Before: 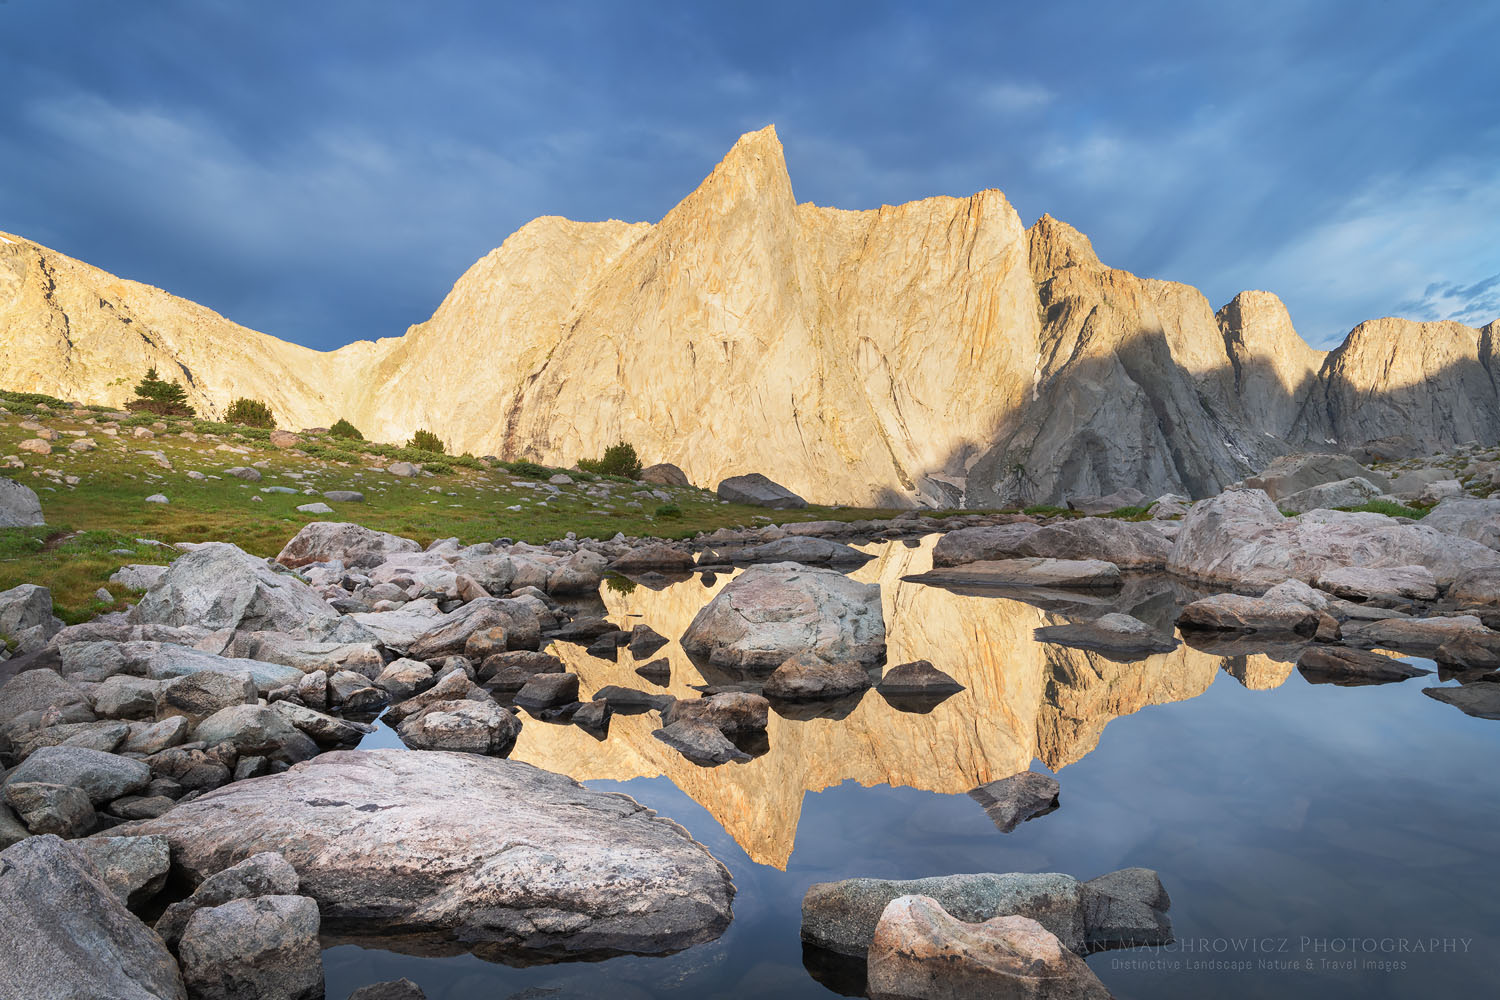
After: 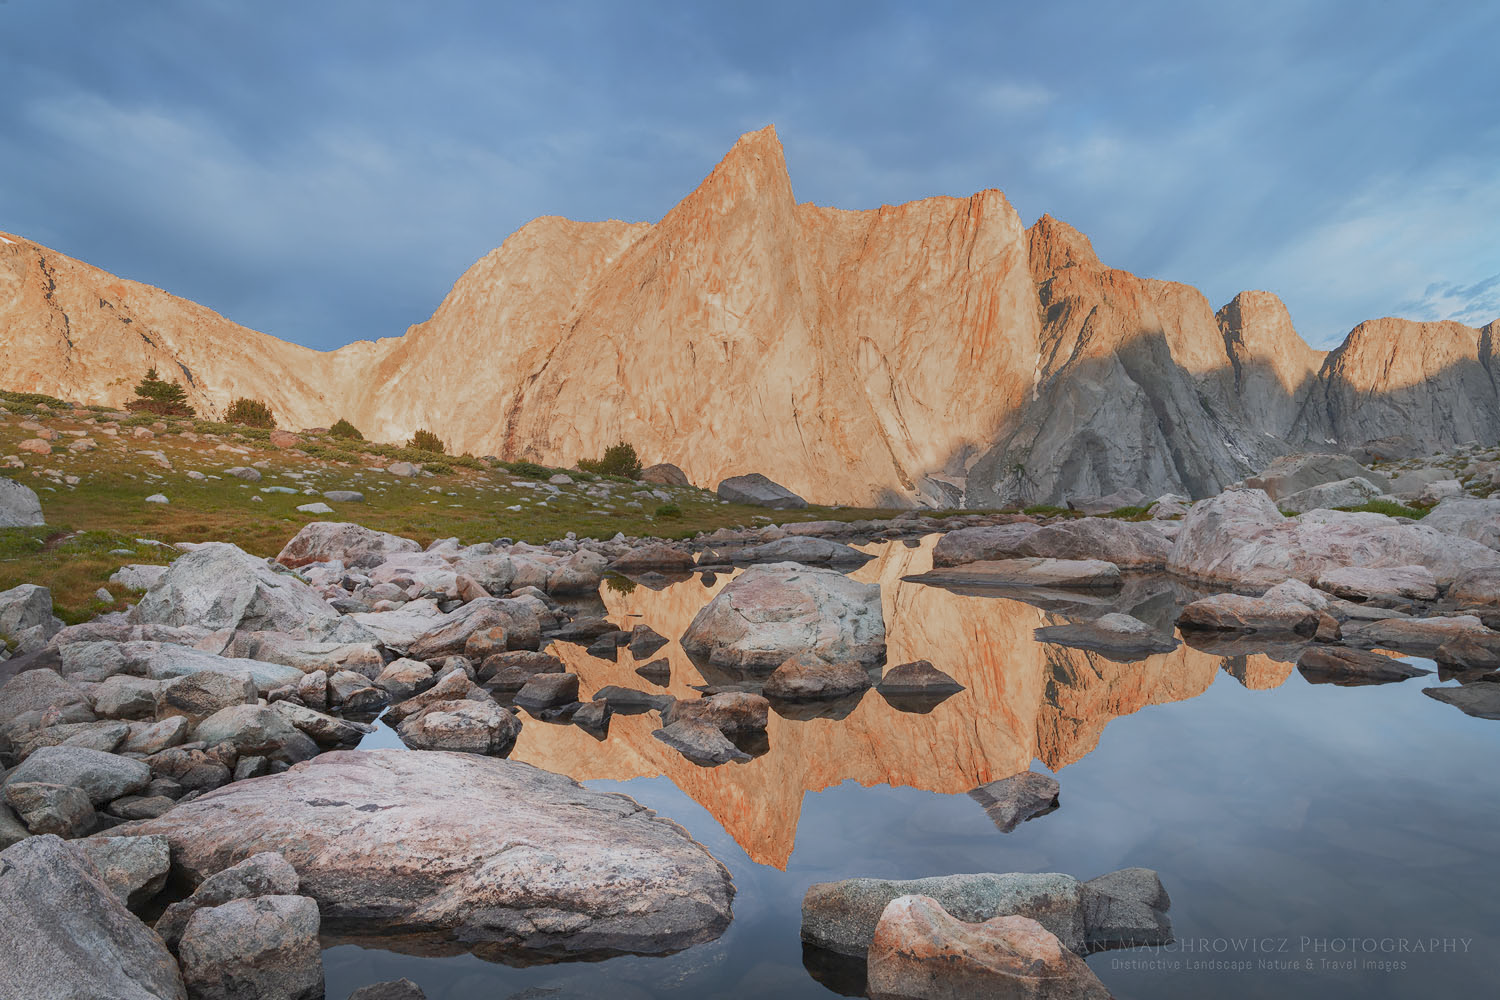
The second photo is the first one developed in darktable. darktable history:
tone equalizer: -8 EV -0.417 EV, -7 EV -0.389 EV, -6 EV -0.333 EV, -5 EV -0.222 EV, -3 EV 0.222 EV, -2 EV 0.333 EV, -1 EV 0.389 EV, +0 EV 0.417 EV, edges refinement/feathering 500, mask exposure compensation -1.57 EV, preserve details no
color balance rgb: contrast -30%
color zones: curves: ch0 [(0, 0.299) (0.25, 0.383) (0.456, 0.352) (0.736, 0.571)]; ch1 [(0, 0.63) (0.151, 0.568) (0.254, 0.416) (0.47, 0.558) (0.732, 0.37) (0.909, 0.492)]; ch2 [(0.004, 0.604) (0.158, 0.443) (0.257, 0.403) (0.761, 0.468)]
